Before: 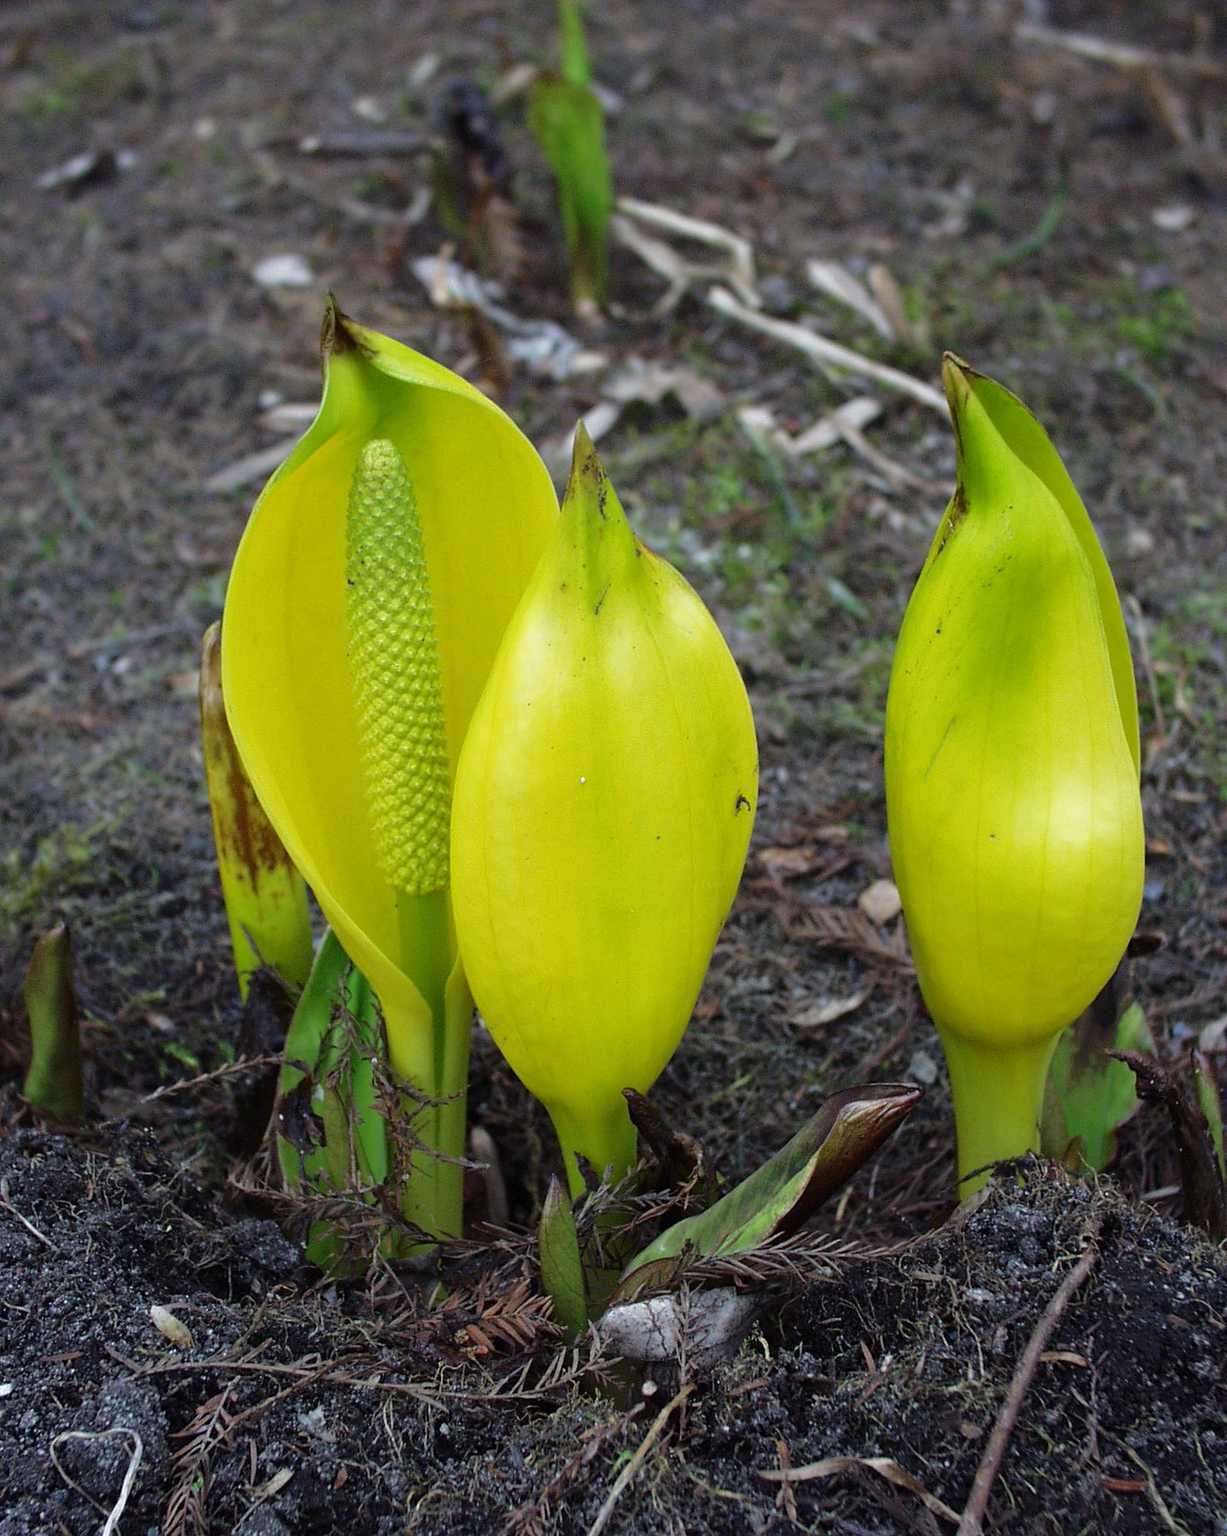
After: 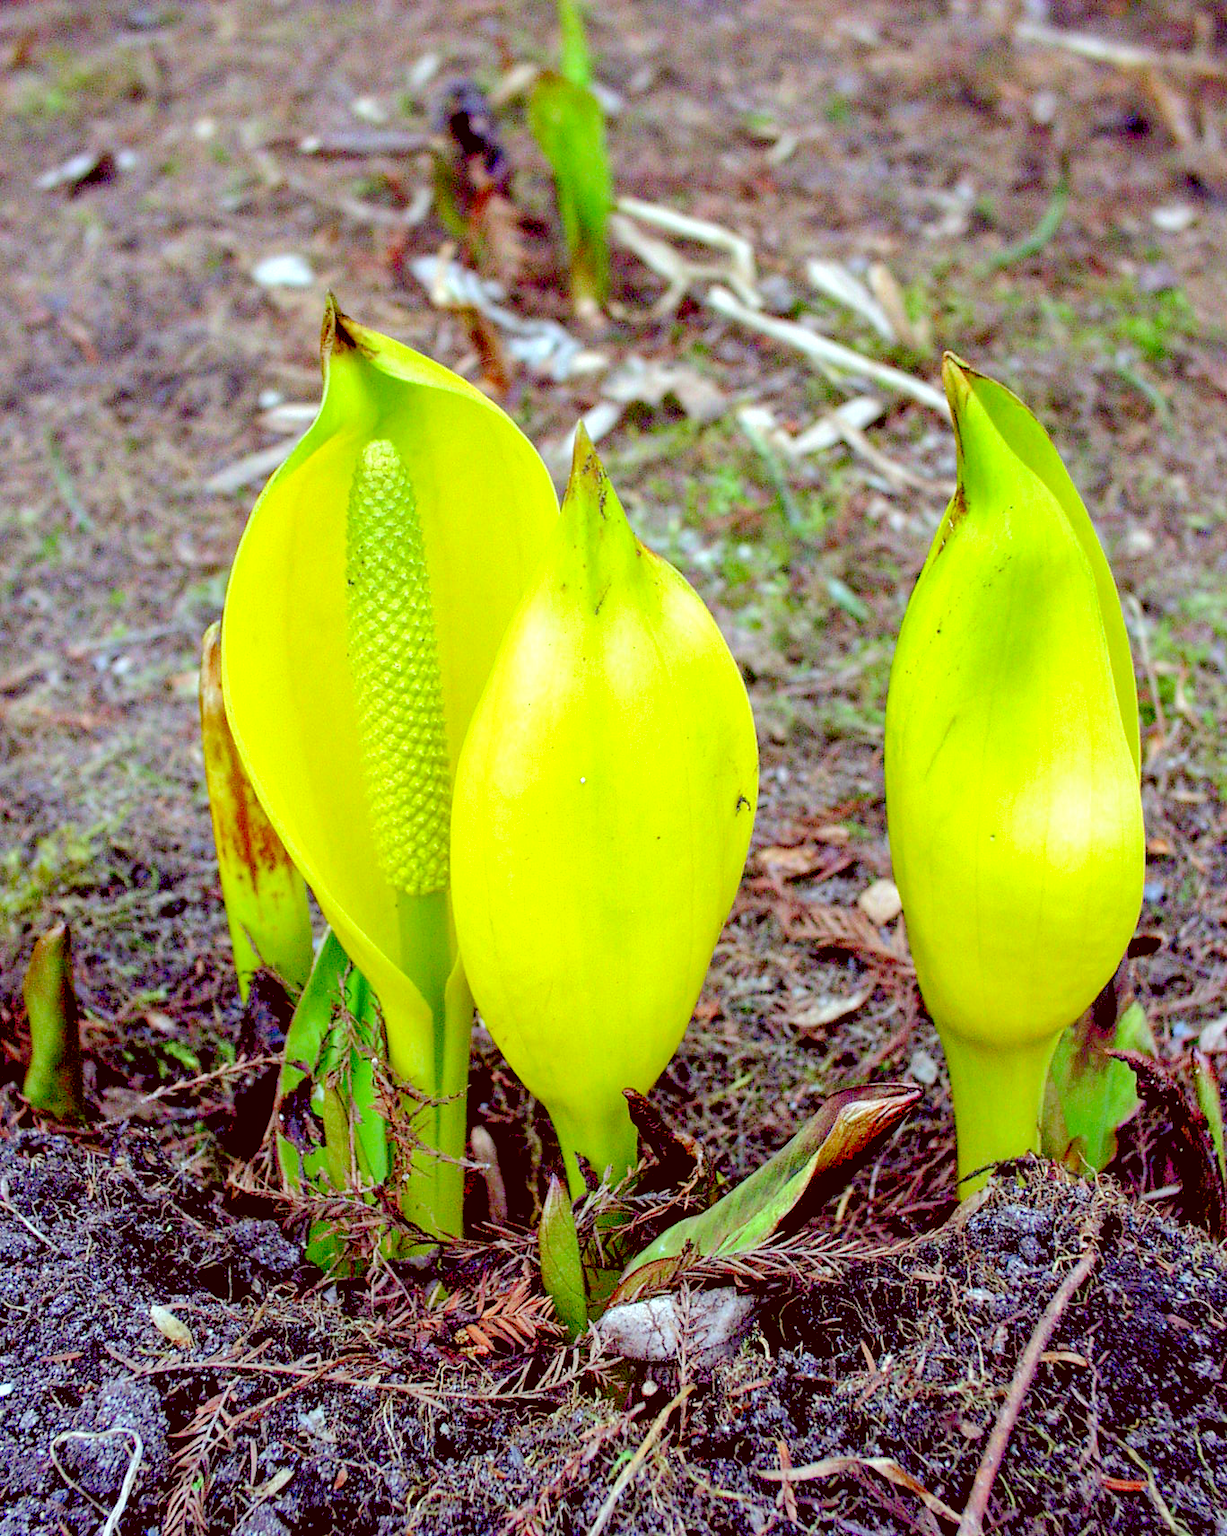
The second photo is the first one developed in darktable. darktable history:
exposure: black level correction 0.01, exposure 0.014 EV, compensate highlight preservation false
local contrast: on, module defaults
color correction: highlights a* -7.23, highlights b* -0.161, shadows a* 20.08, shadows b* 11.73
shadows and highlights: shadows 25, highlights -25
levels: levels [0.008, 0.318, 0.836]
